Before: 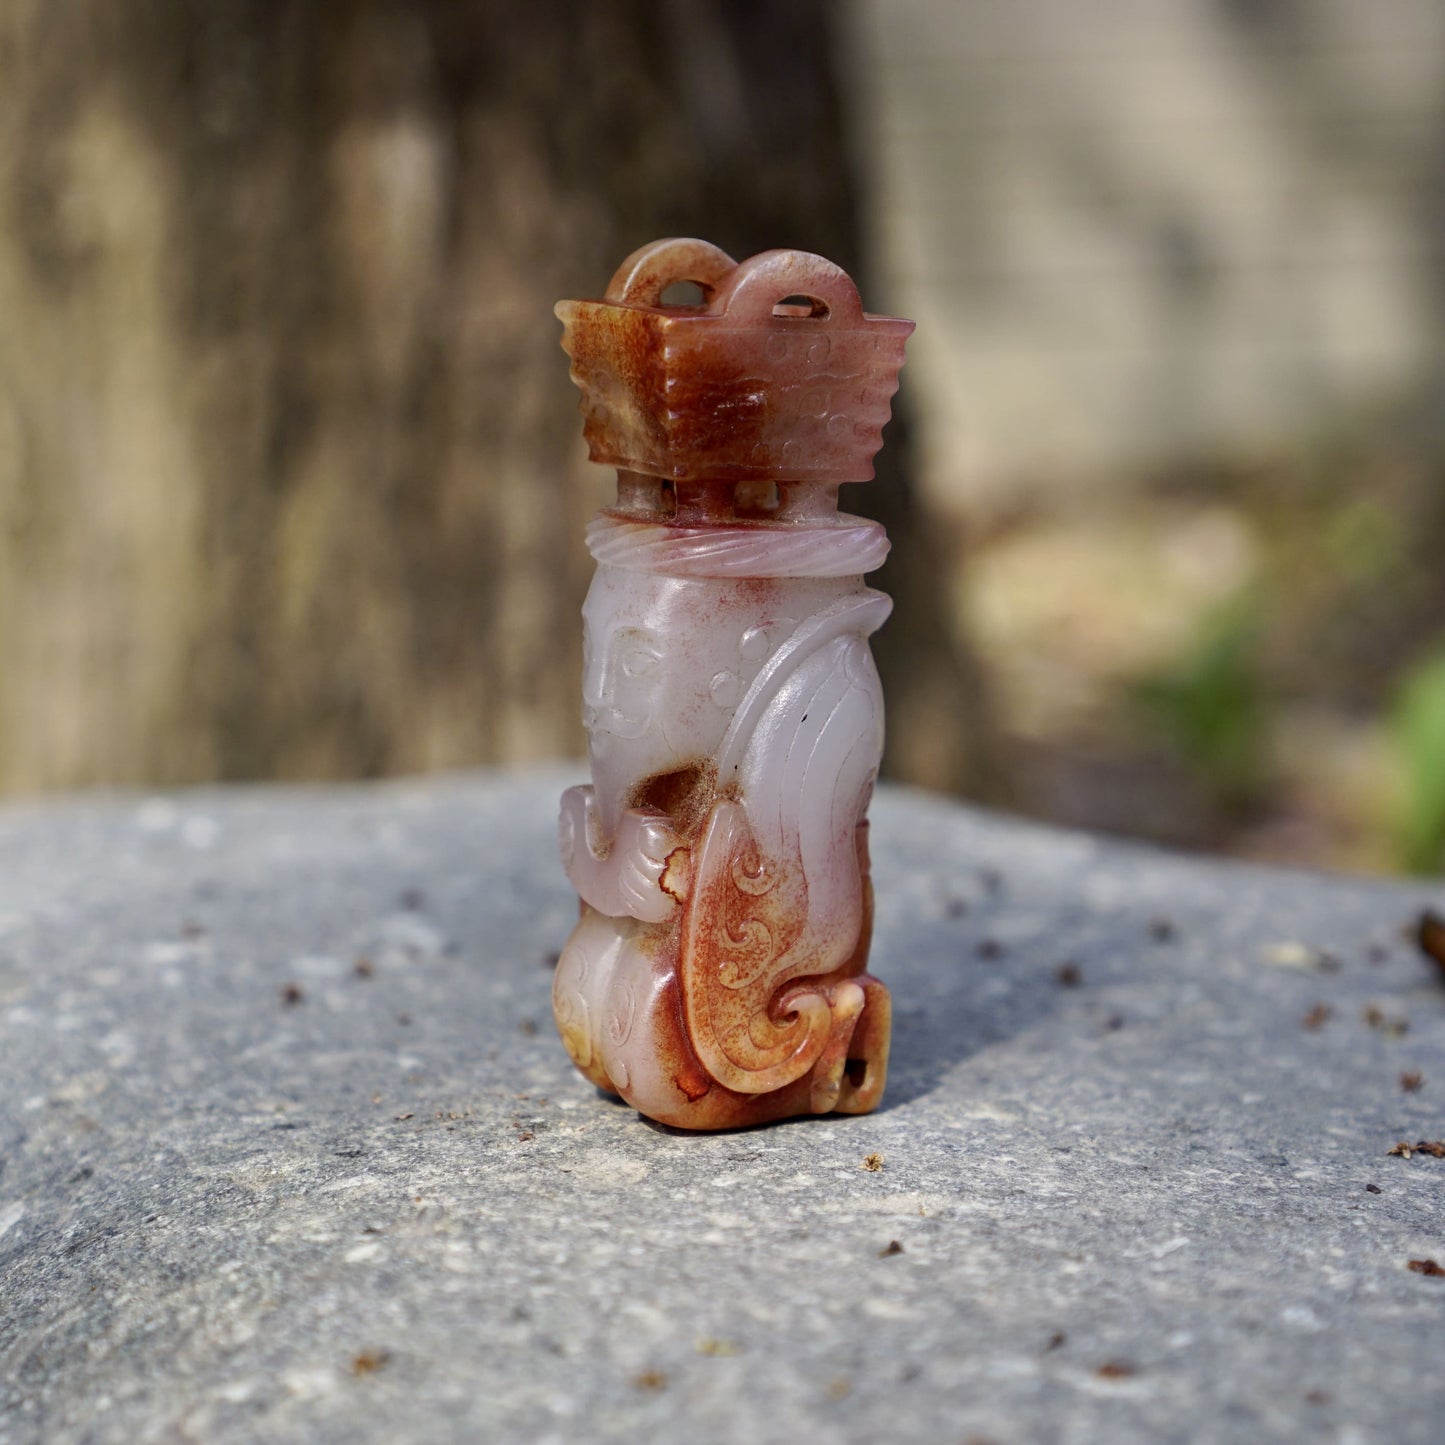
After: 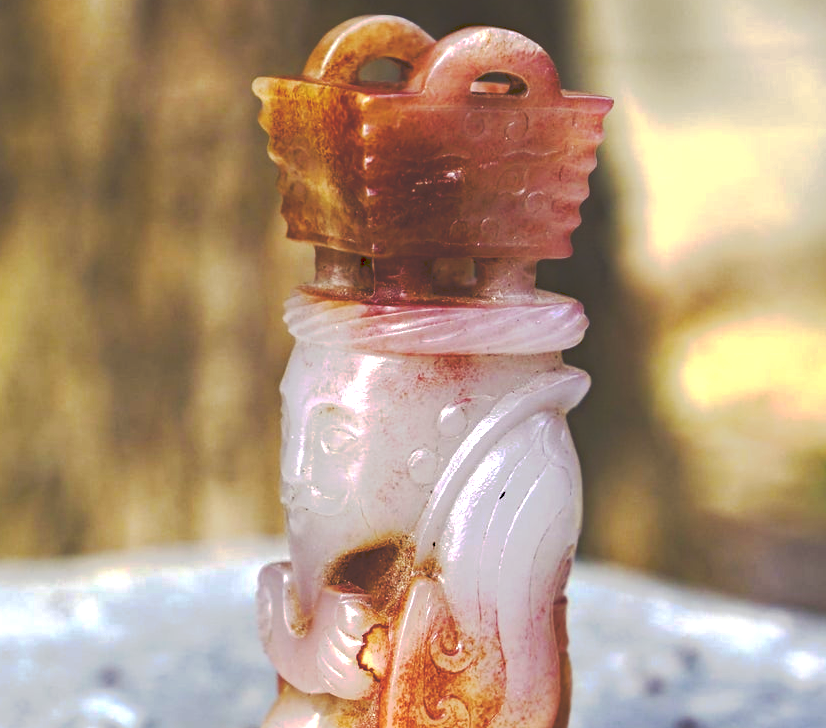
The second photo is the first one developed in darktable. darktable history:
crop: left 20.932%, top 15.471%, right 21.848%, bottom 34.081%
color balance rgb: linear chroma grading › global chroma 16.62%, perceptual saturation grading › highlights -8.63%, perceptual saturation grading › mid-tones 18.66%, perceptual saturation grading › shadows 28.49%, perceptual brilliance grading › highlights 14.22%, perceptual brilliance grading › shadows -18.96%, global vibrance 27.71%
haze removal: on, module defaults
tone curve: curves: ch0 [(0, 0) (0.003, 0.217) (0.011, 0.217) (0.025, 0.229) (0.044, 0.243) (0.069, 0.253) (0.1, 0.265) (0.136, 0.281) (0.177, 0.305) (0.224, 0.331) (0.277, 0.369) (0.335, 0.415) (0.399, 0.472) (0.468, 0.543) (0.543, 0.609) (0.623, 0.676) (0.709, 0.734) (0.801, 0.798) (0.898, 0.849) (1, 1)], preserve colors none
exposure: black level correction 0, exposure 0.7 EV, compensate exposure bias true, compensate highlight preservation false
